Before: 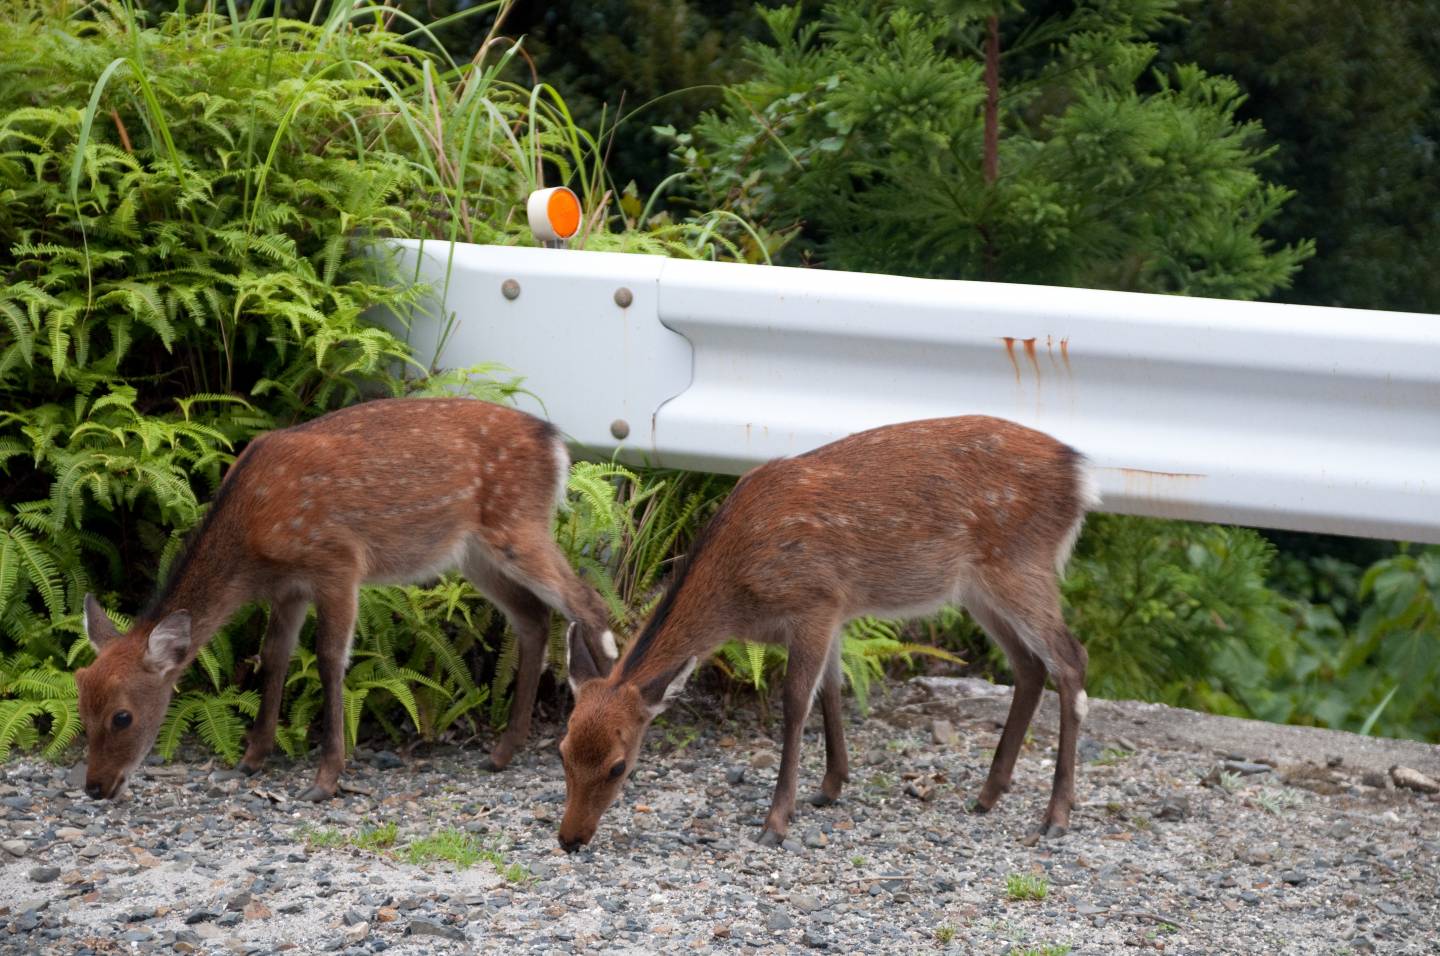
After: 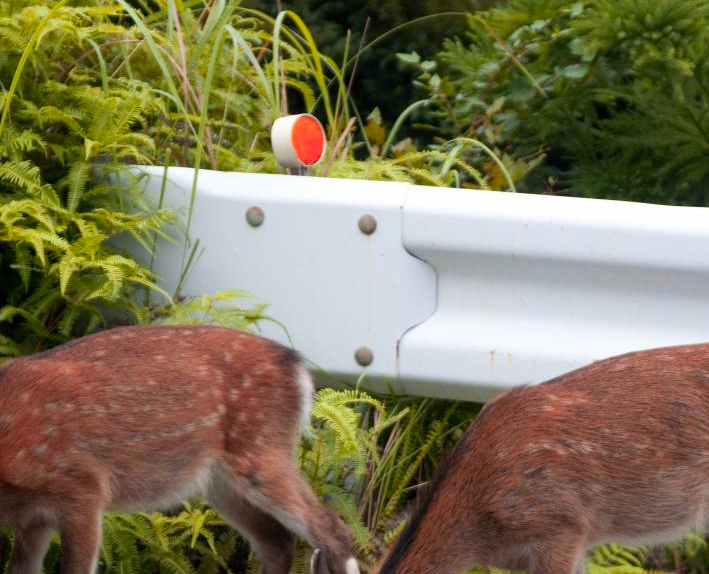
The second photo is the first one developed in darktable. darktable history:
color zones: curves: ch1 [(0.239, 0.552) (0.75, 0.5)]; ch2 [(0.25, 0.462) (0.749, 0.457)], mix 25.94%
crop: left 17.835%, top 7.675%, right 32.881%, bottom 32.213%
